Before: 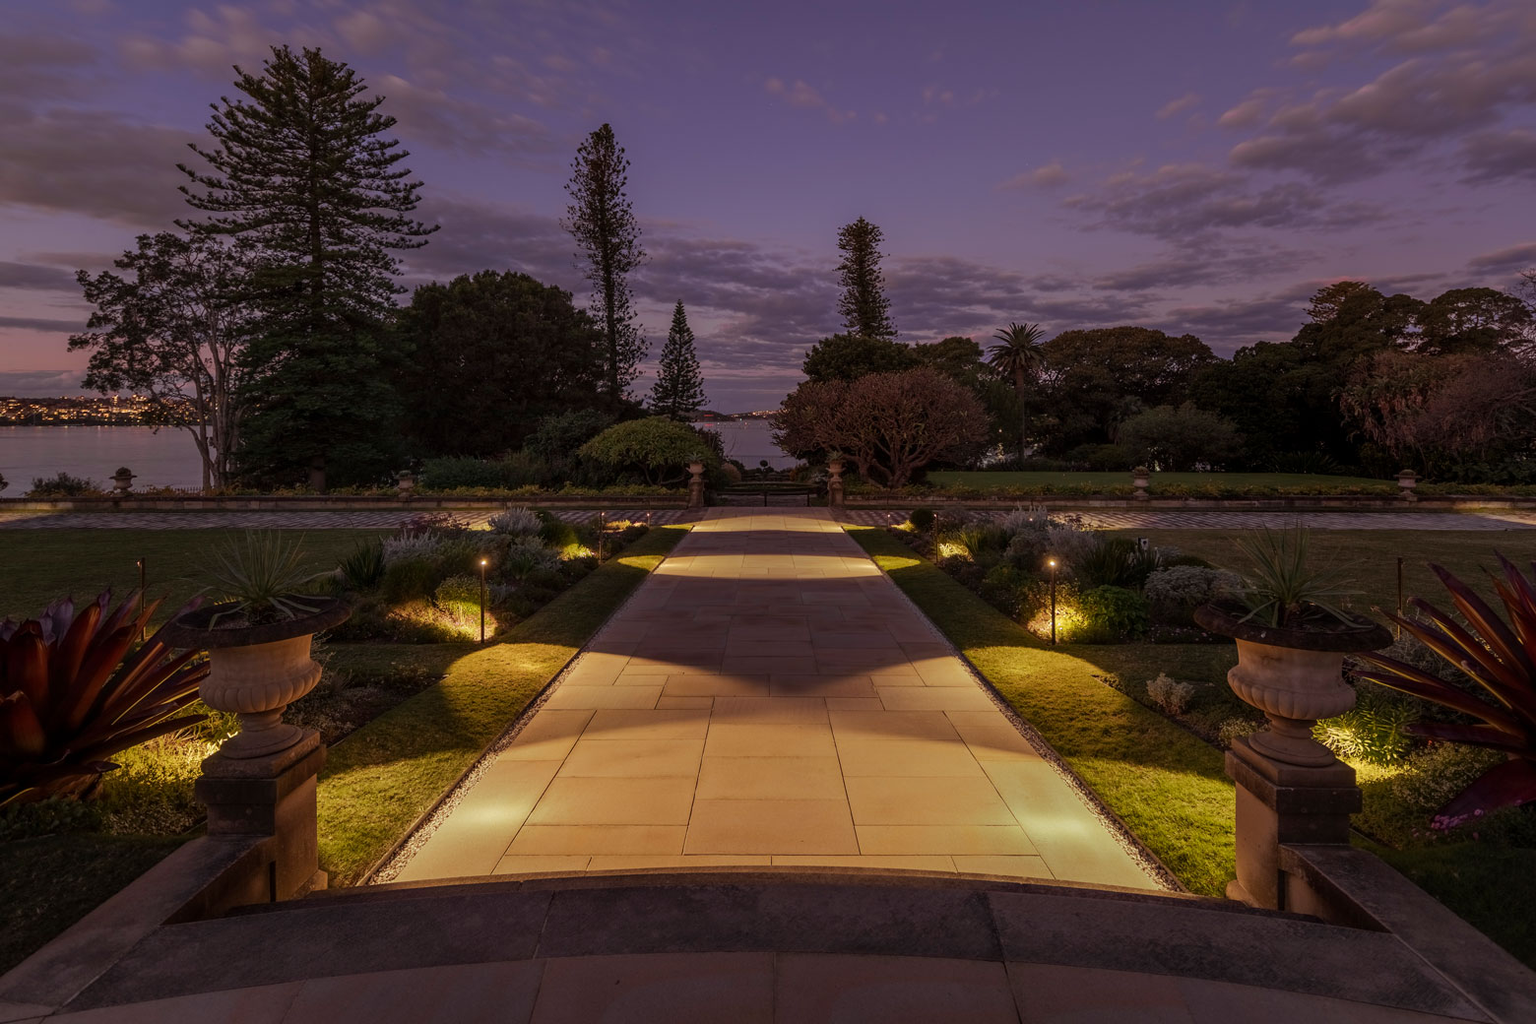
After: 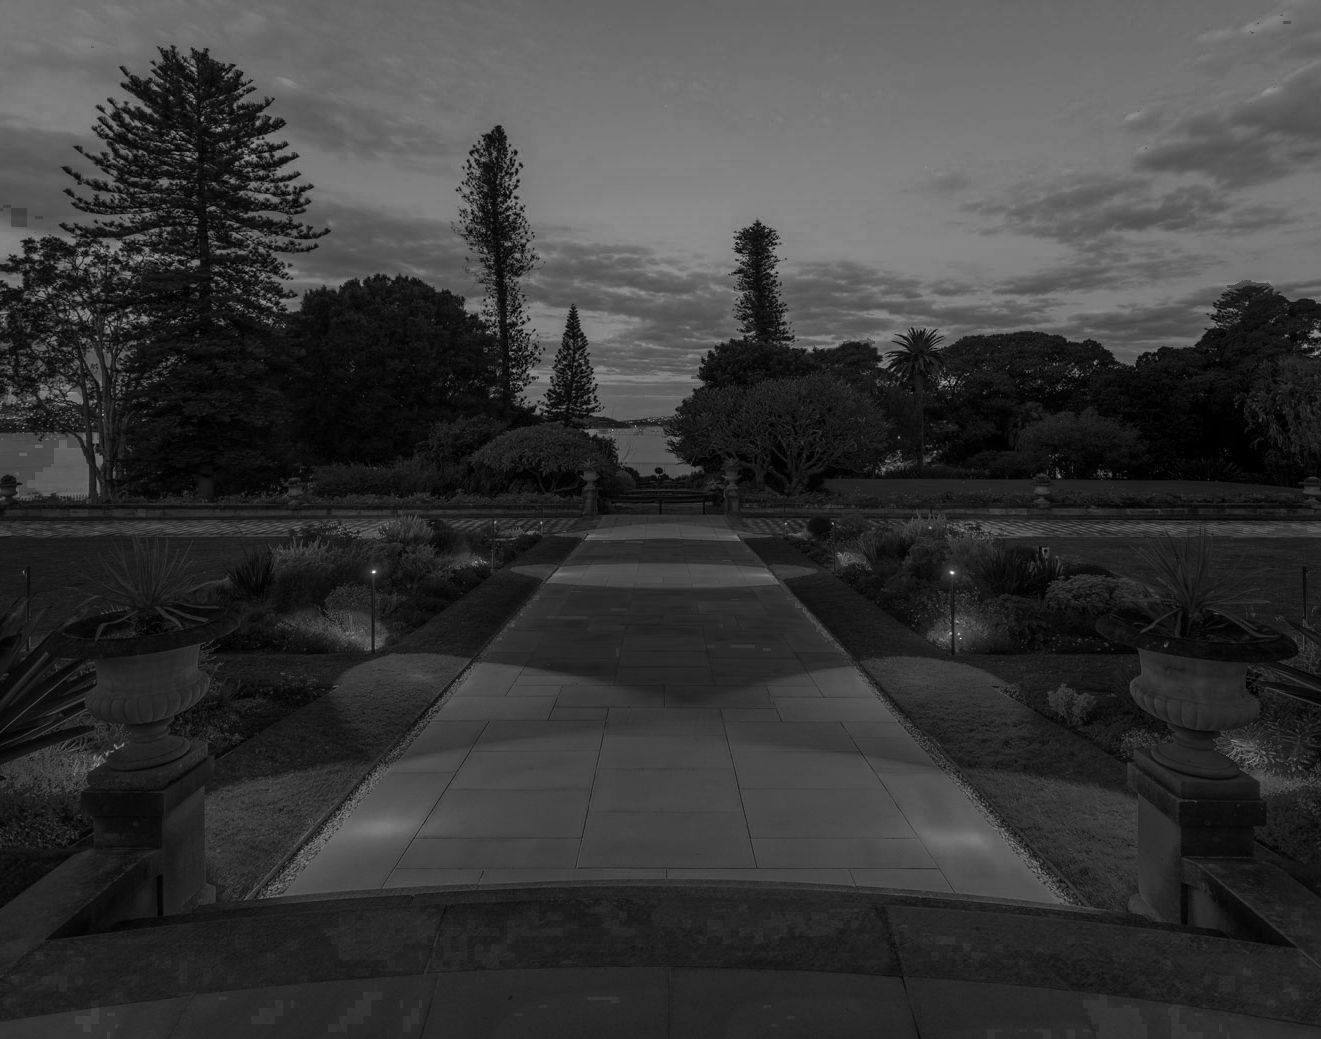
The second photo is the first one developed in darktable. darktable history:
crop: left 7.502%, right 7.804%
color zones: curves: ch0 [(0.287, 0.048) (0.493, 0.484) (0.737, 0.816)]; ch1 [(0, 0) (0.143, 0) (0.286, 0) (0.429, 0) (0.571, 0) (0.714, 0) (0.857, 0)]
